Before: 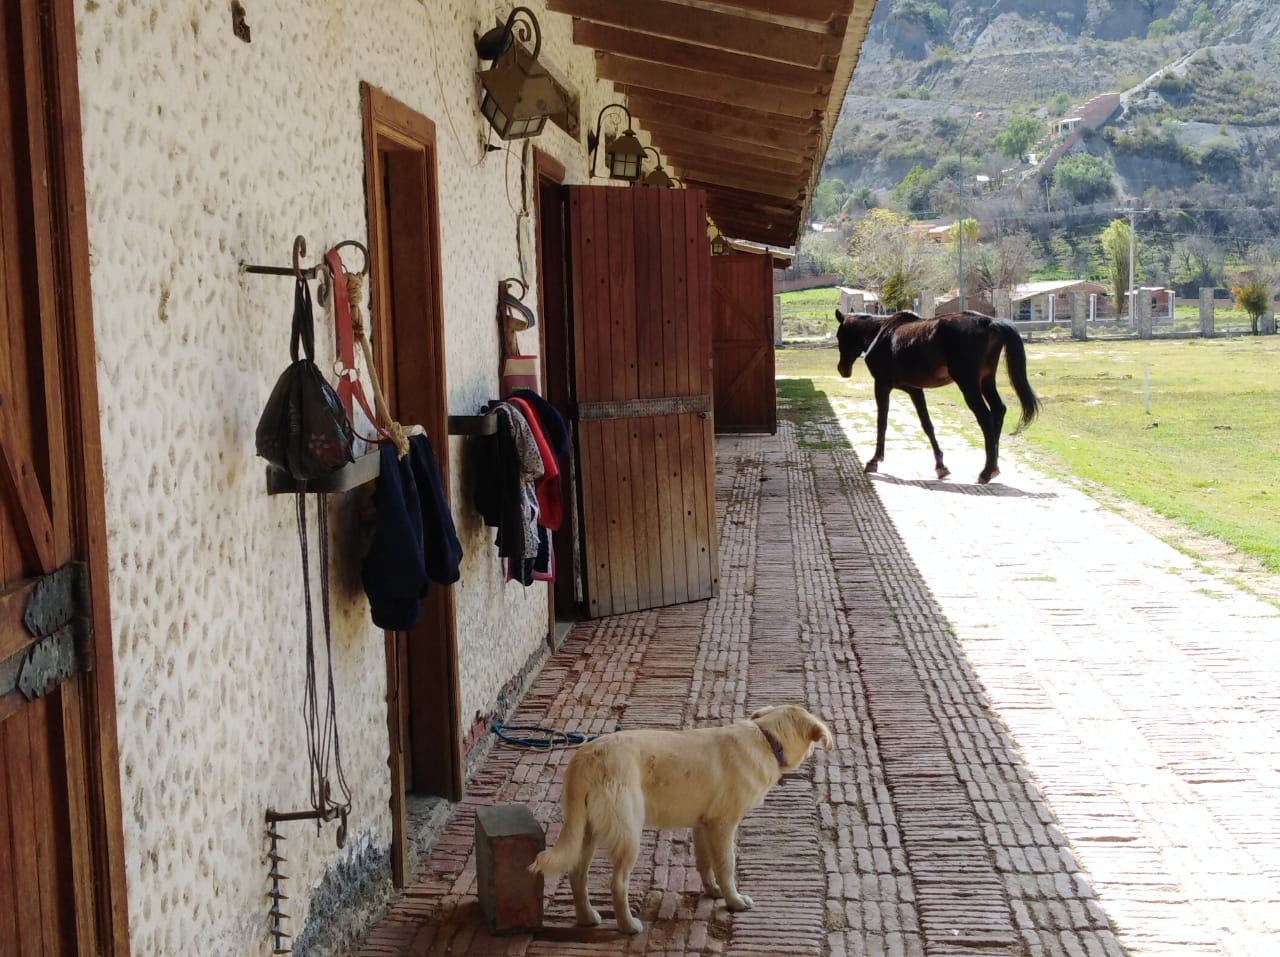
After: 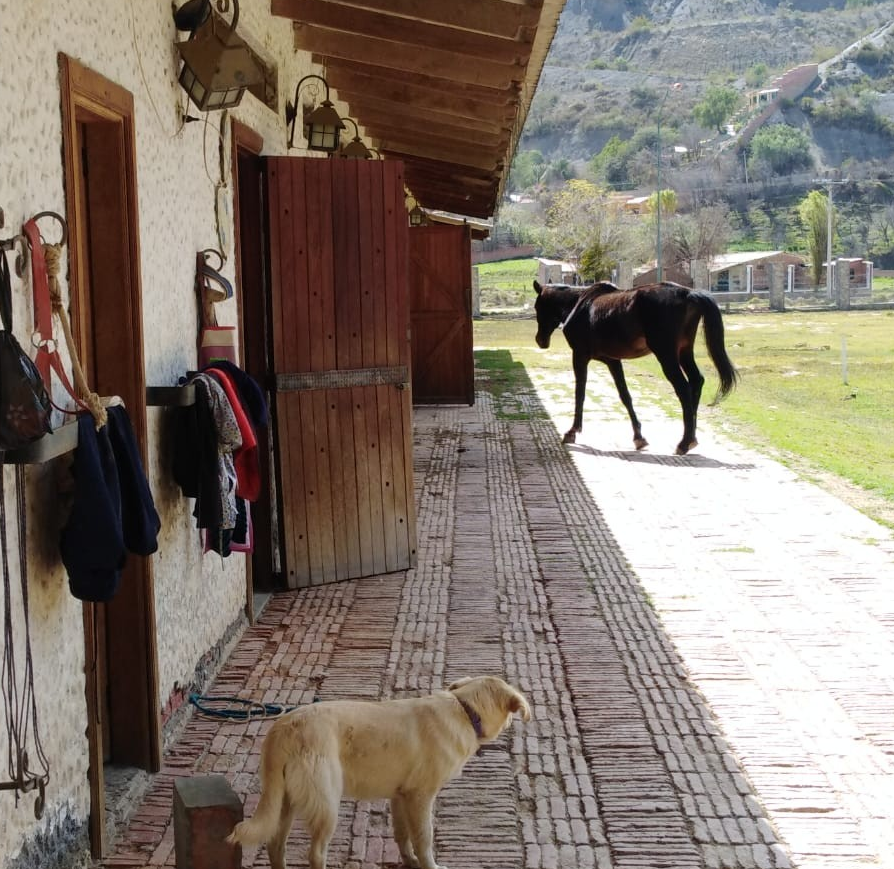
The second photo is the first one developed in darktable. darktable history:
crop and rotate: left 23.64%, top 3.087%, right 6.47%, bottom 6.064%
